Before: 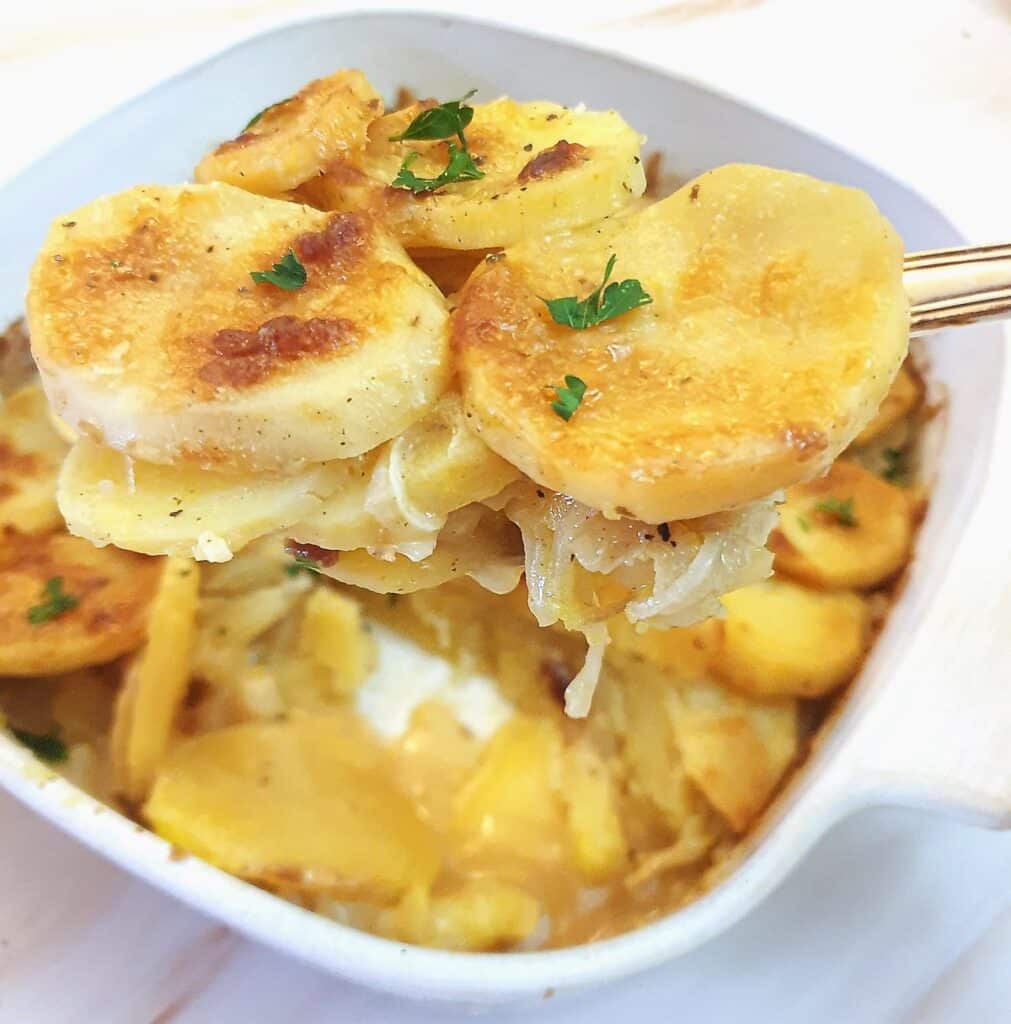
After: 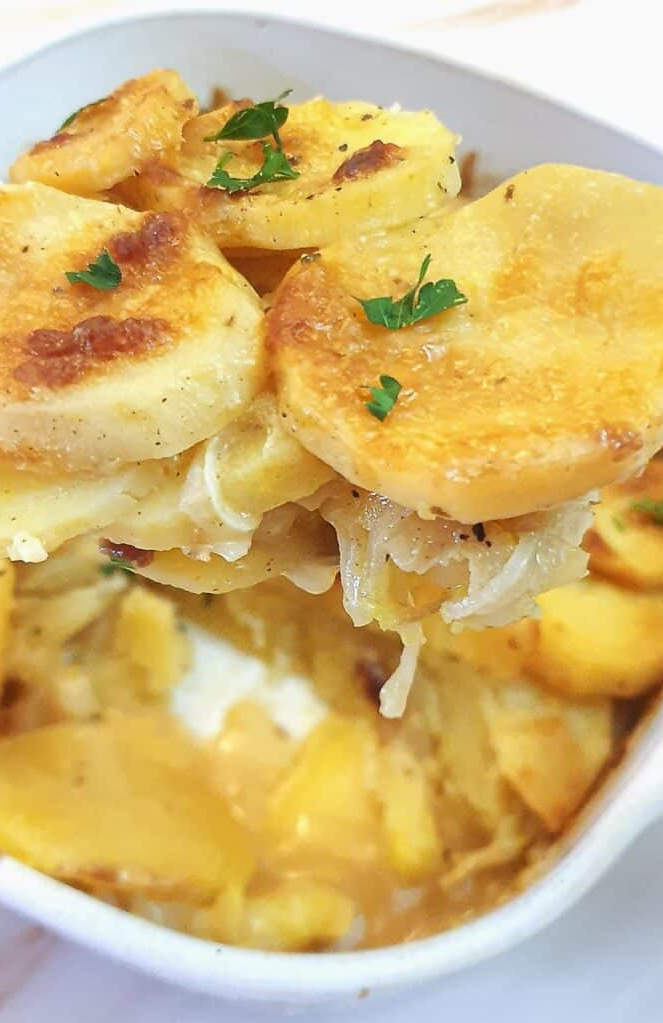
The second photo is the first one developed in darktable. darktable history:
crop and rotate: left 18.312%, right 16.034%
